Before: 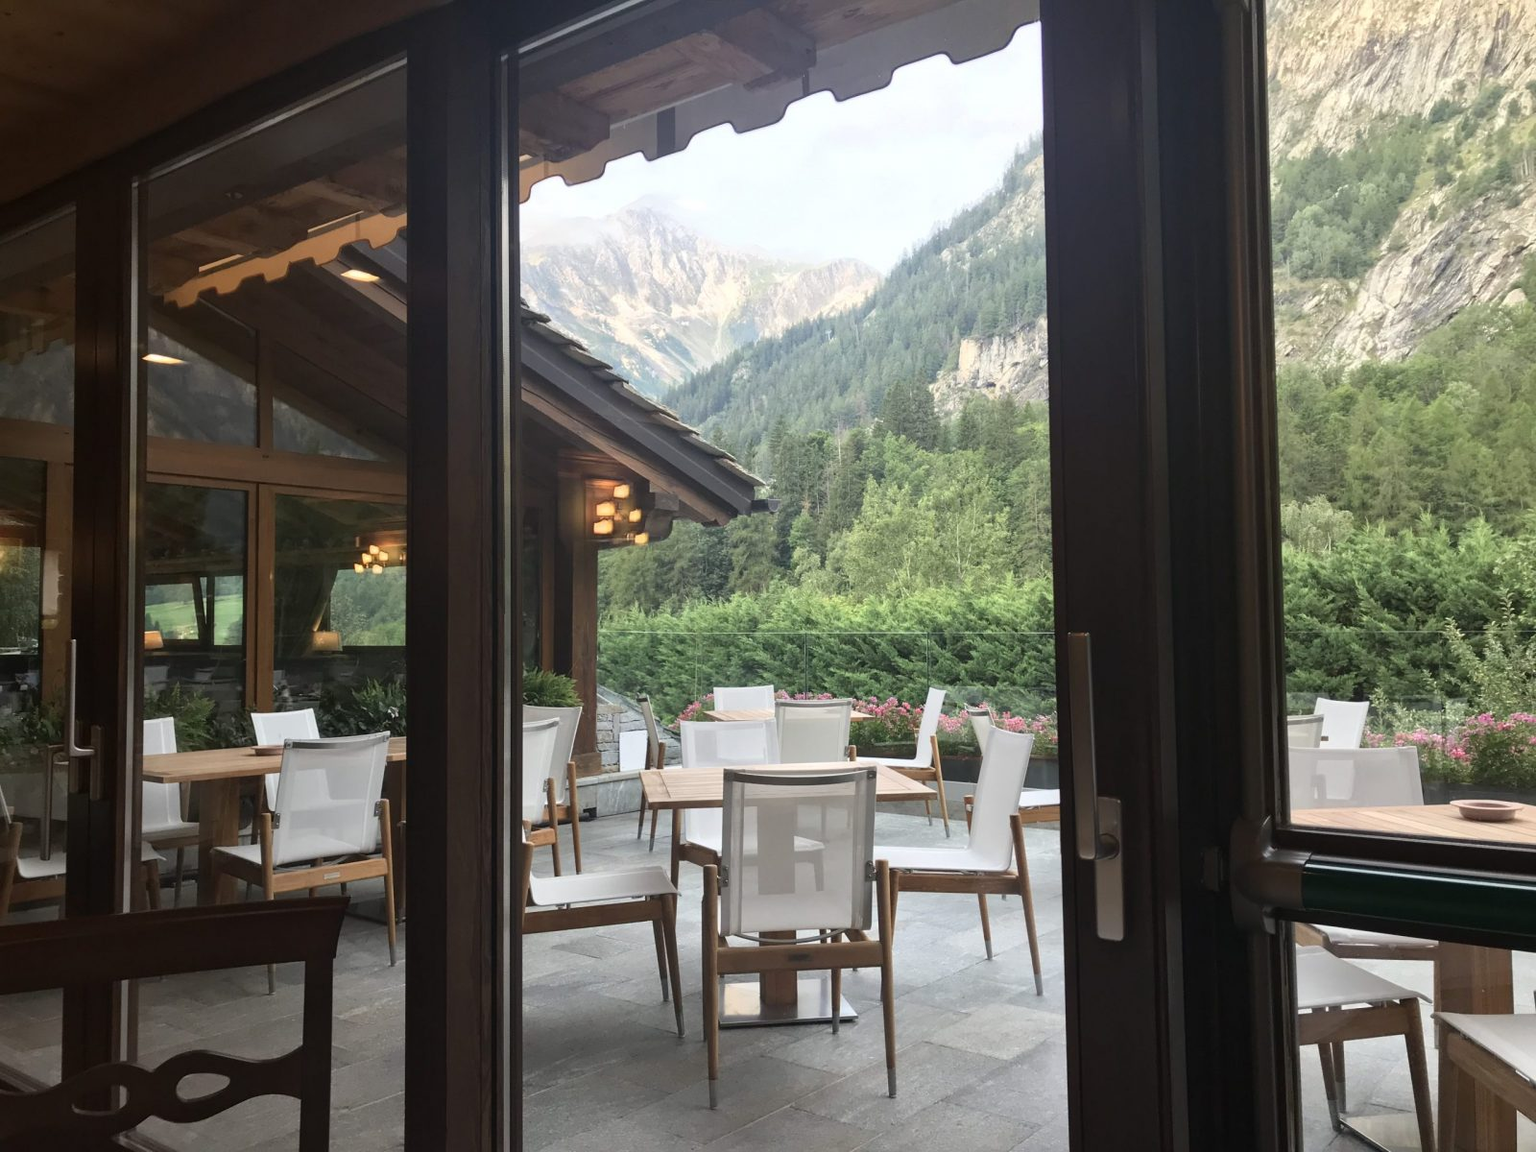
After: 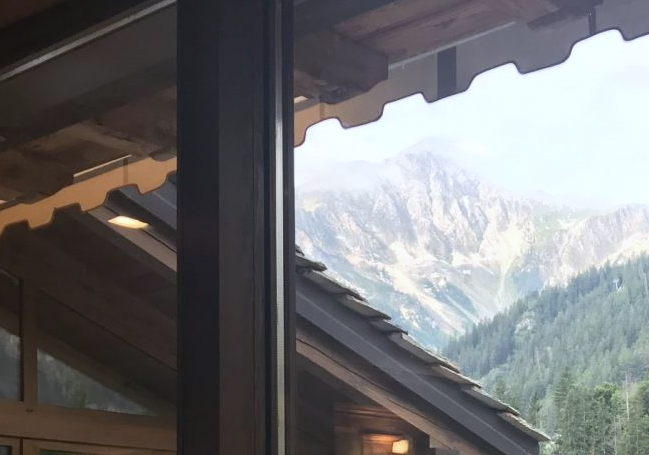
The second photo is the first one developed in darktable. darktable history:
crop: left 15.452%, top 5.459%, right 43.956%, bottom 56.62%
white balance: red 0.98, blue 1.034
